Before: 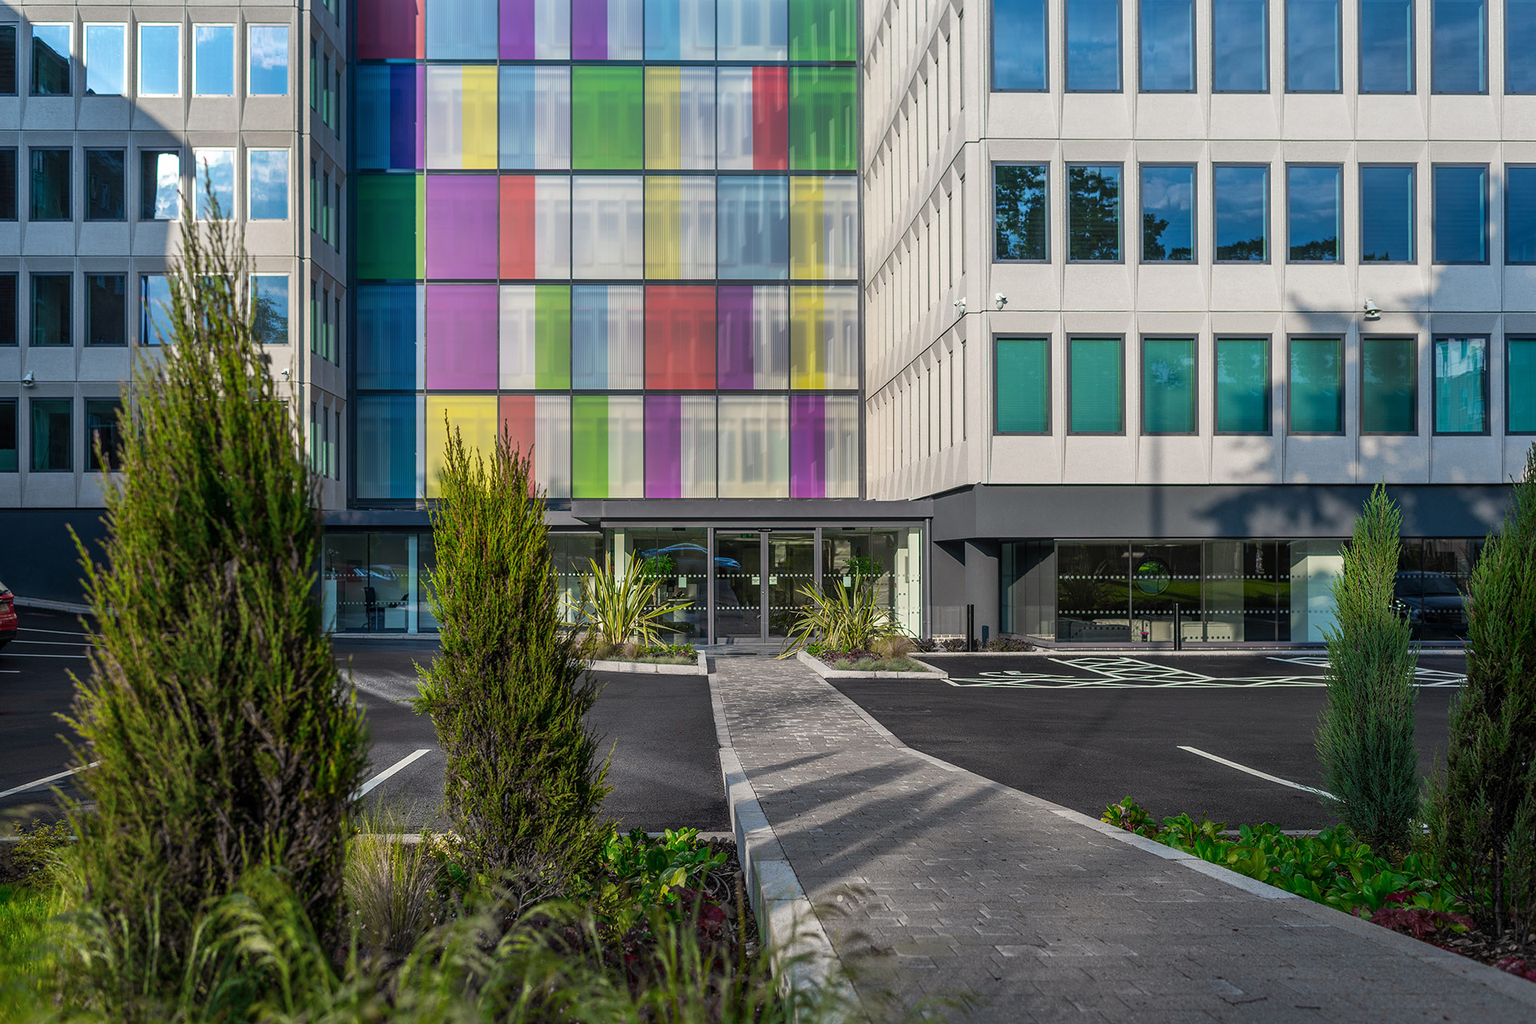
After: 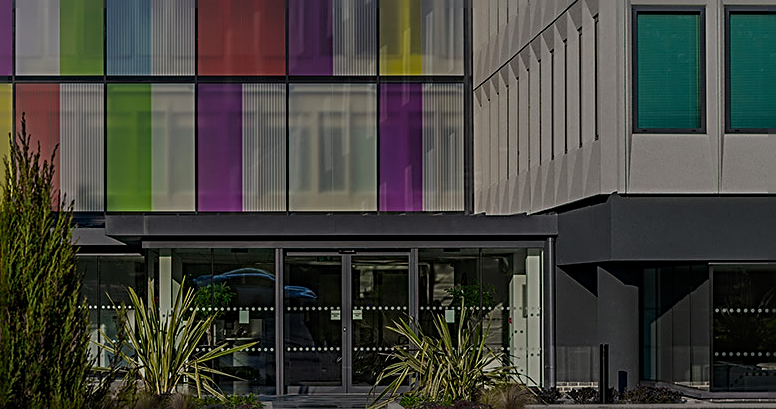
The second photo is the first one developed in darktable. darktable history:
exposure: exposure 0.127 EV, compensate highlight preservation false
tone equalizer: -8 EV -2 EV, -7 EV -2 EV, -6 EV -2 EV, -5 EV -2 EV, -4 EV -2 EV, -3 EV -2 EV, -2 EV -2 EV, -1 EV -1.63 EV, +0 EV -2 EV
sharpen: radius 3.025, amount 0.757
haze removal: compatibility mode true, adaptive false
crop: left 31.751%, top 32.172%, right 27.8%, bottom 35.83%
